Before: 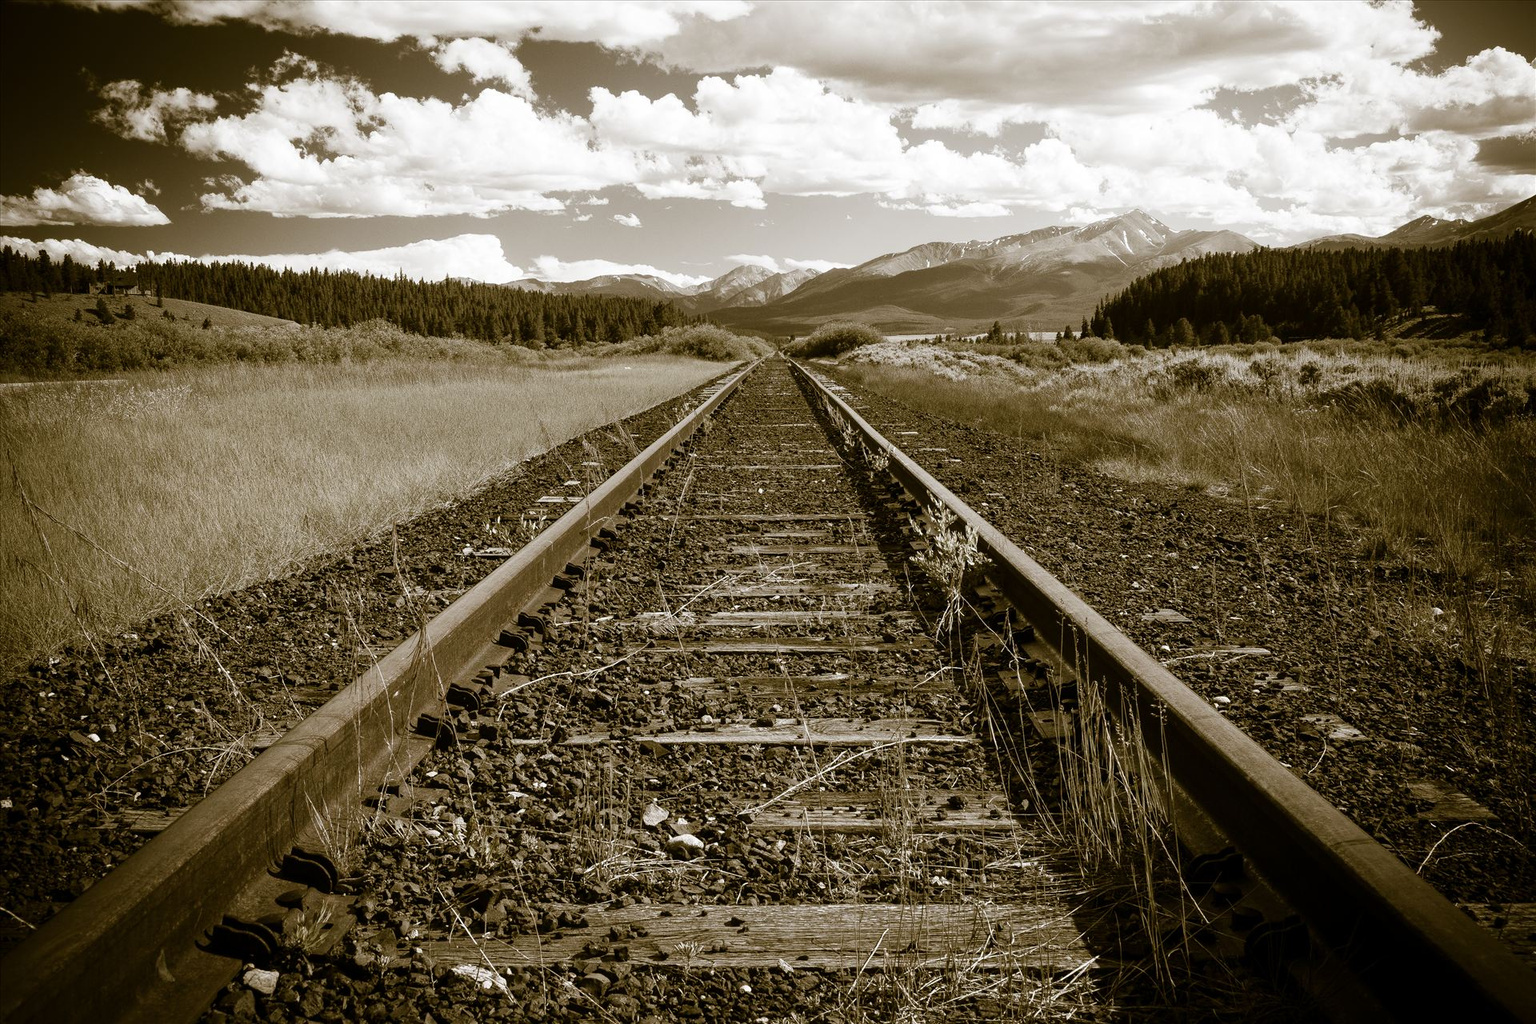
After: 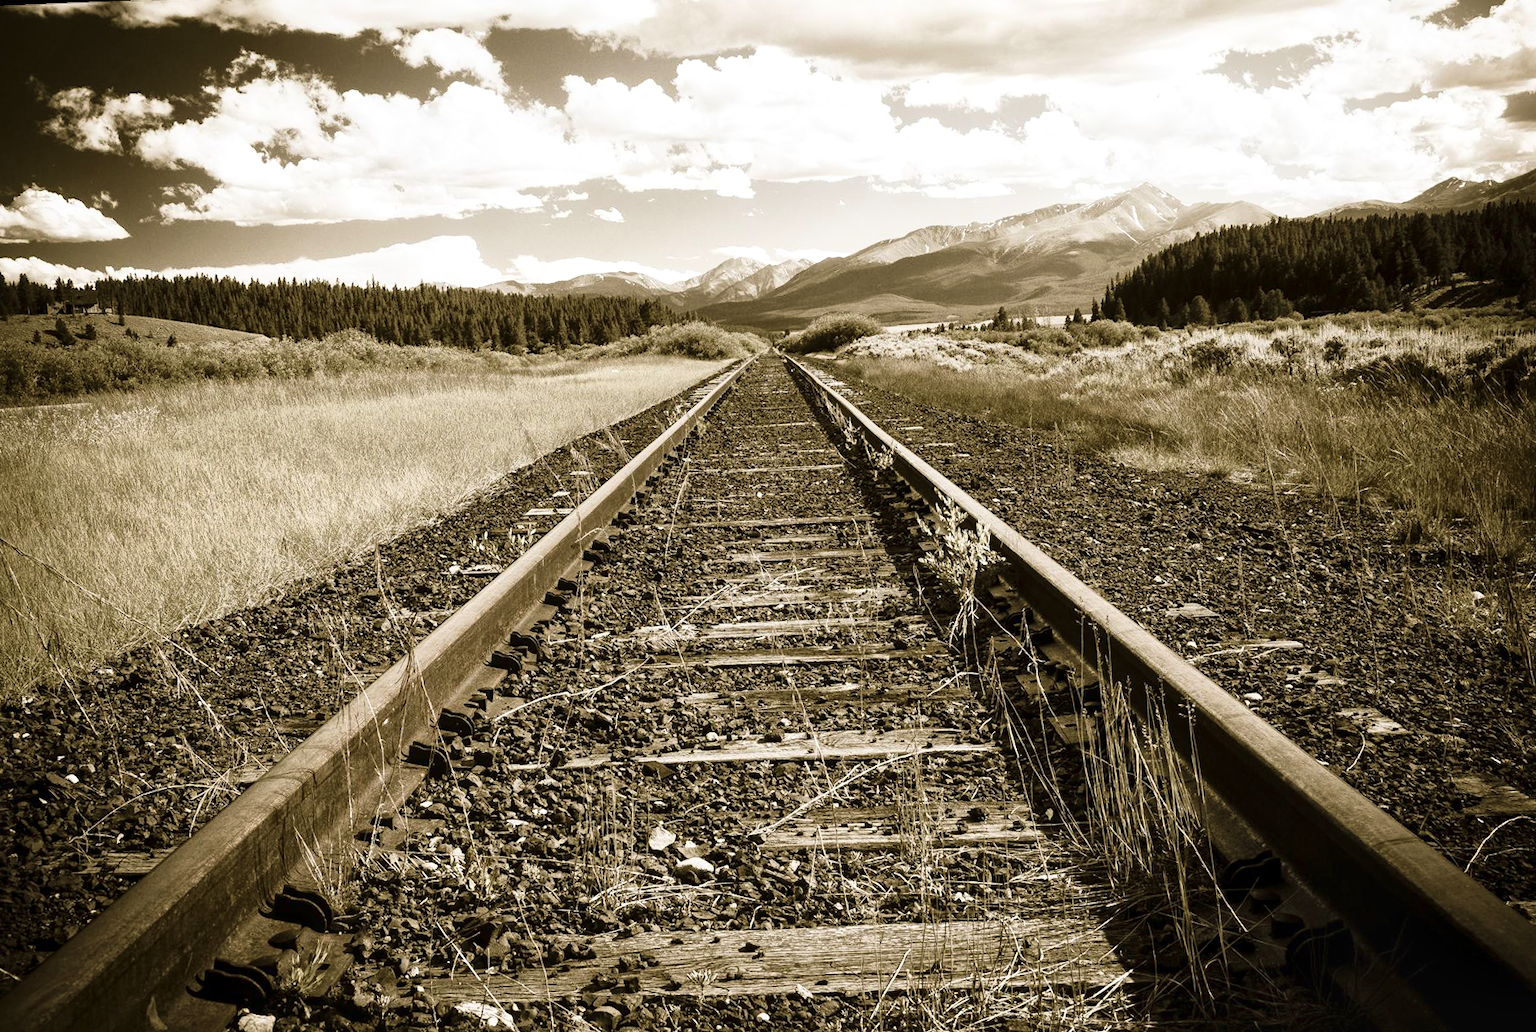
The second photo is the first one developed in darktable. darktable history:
rotate and perspective: rotation -2.12°, lens shift (vertical) 0.009, lens shift (horizontal) -0.008, automatic cropping original format, crop left 0.036, crop right 0.964, crop top 0.05, crop bottom 0.959
global tonemap: drago (1, 100), detail 1
tone curve: curves: ch0 [(0, 0.013) (0.198, 0.175) (0.512, 0.582) (0.625, 0.754) (0.81, 0.934) (1, 1)], color space Lab, linked channels, preserve colors none
